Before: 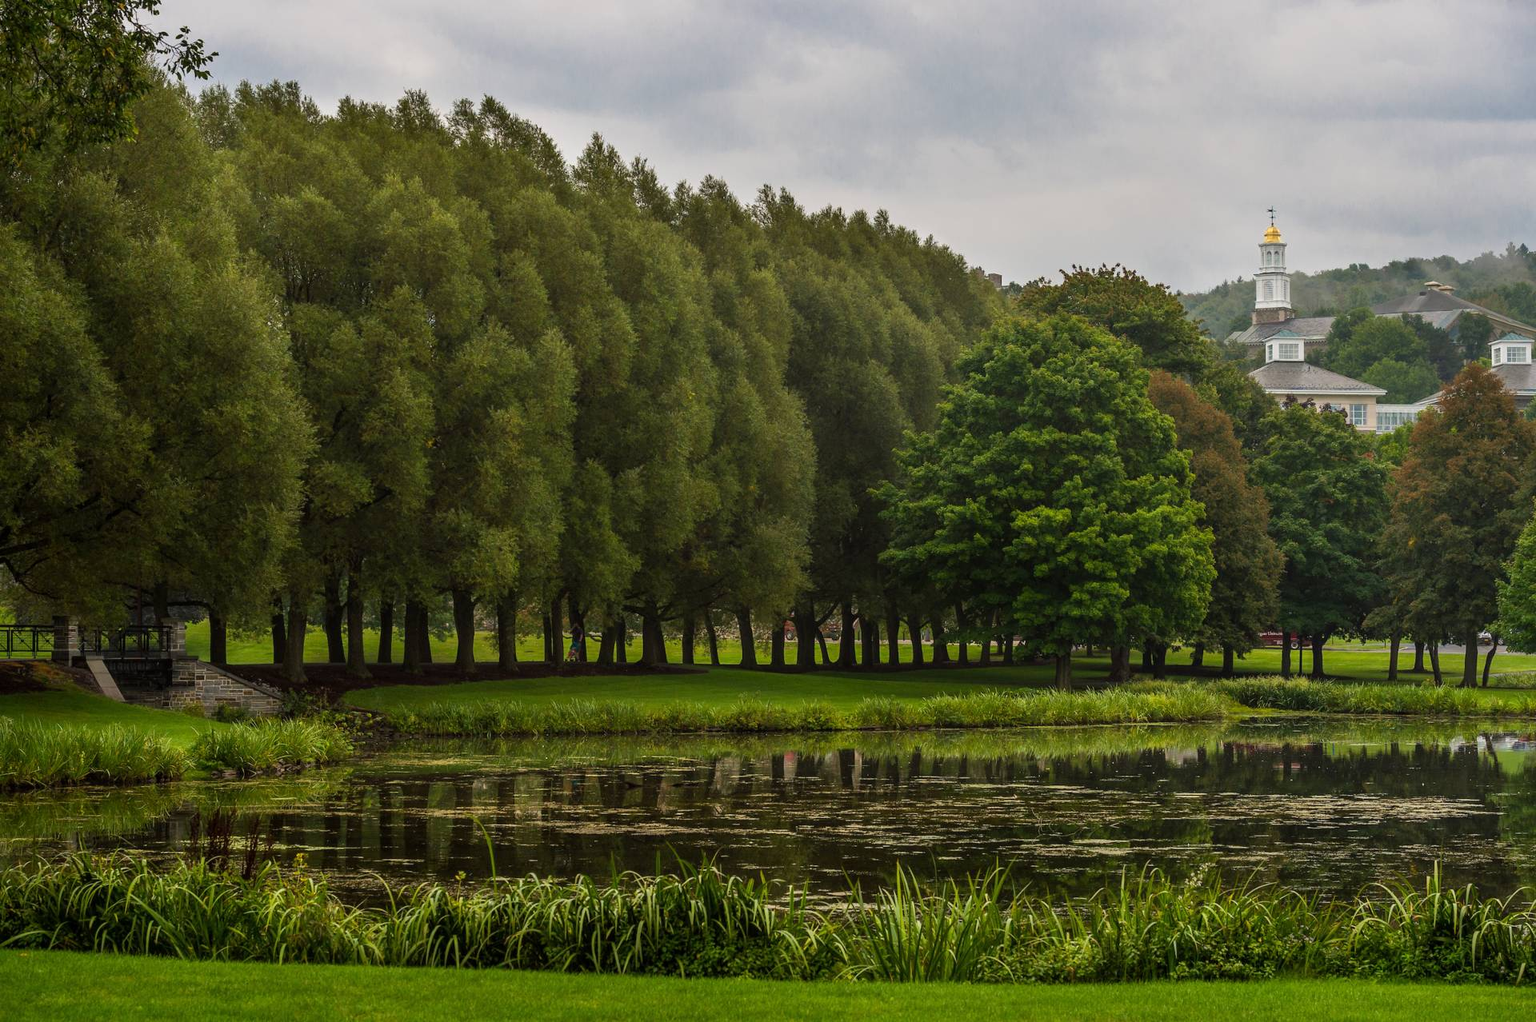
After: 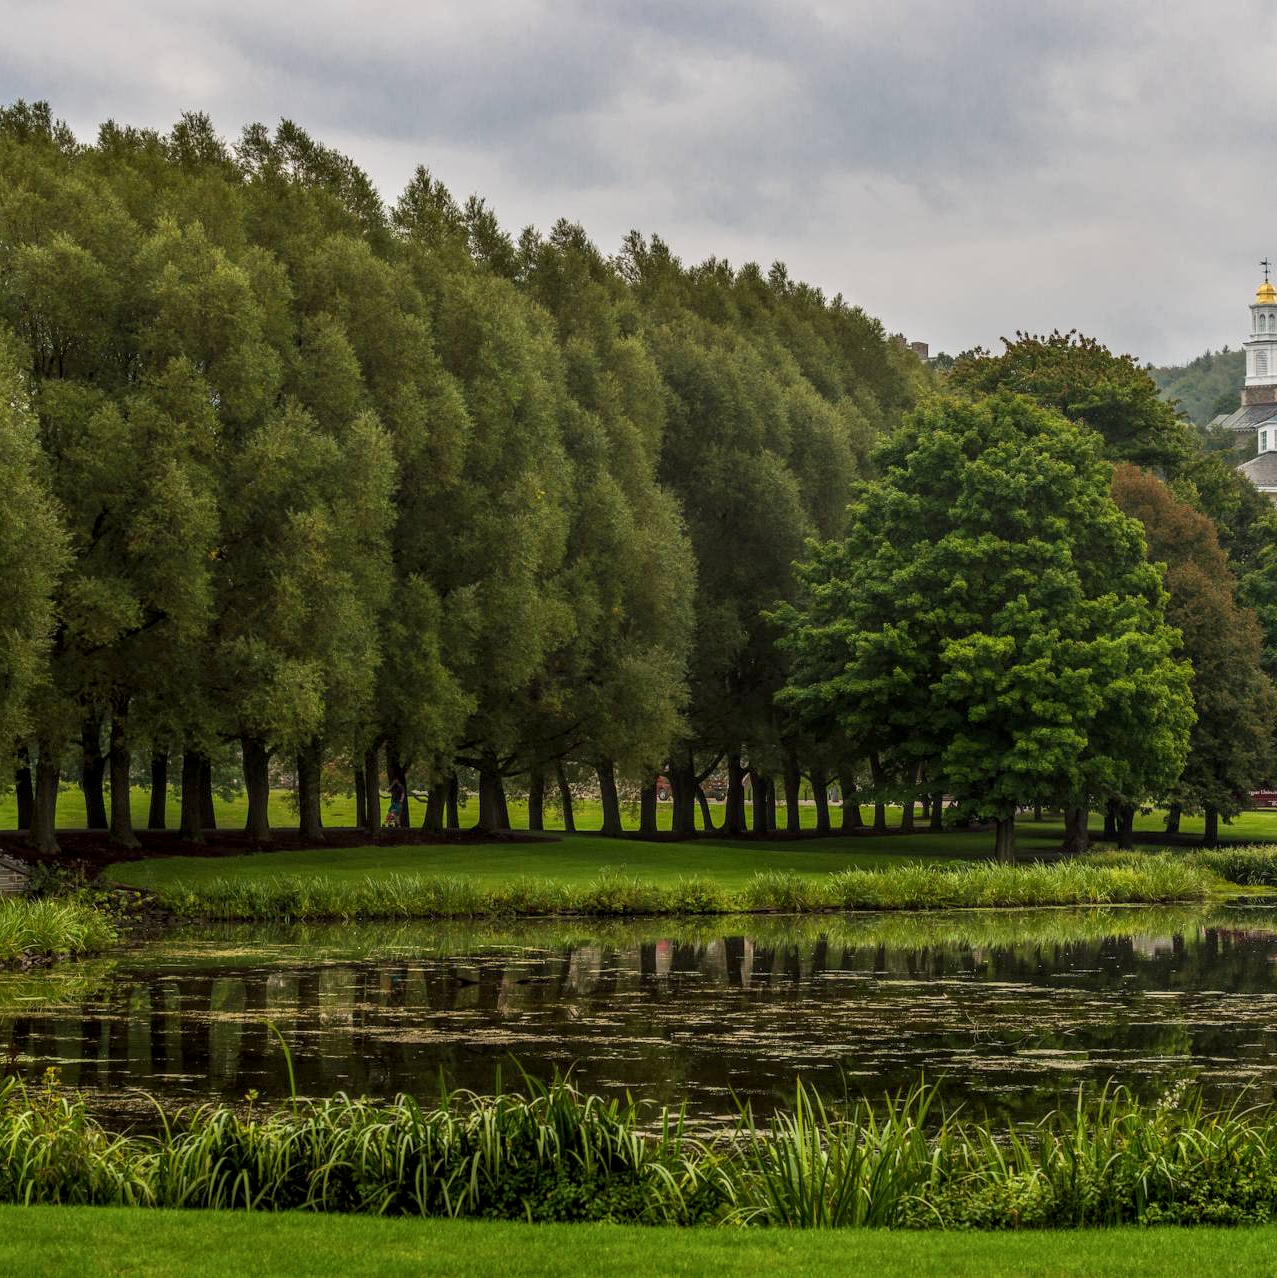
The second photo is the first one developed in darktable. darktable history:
crop: left 16.899%, right 16.556%
local contrast: on, module defaults
